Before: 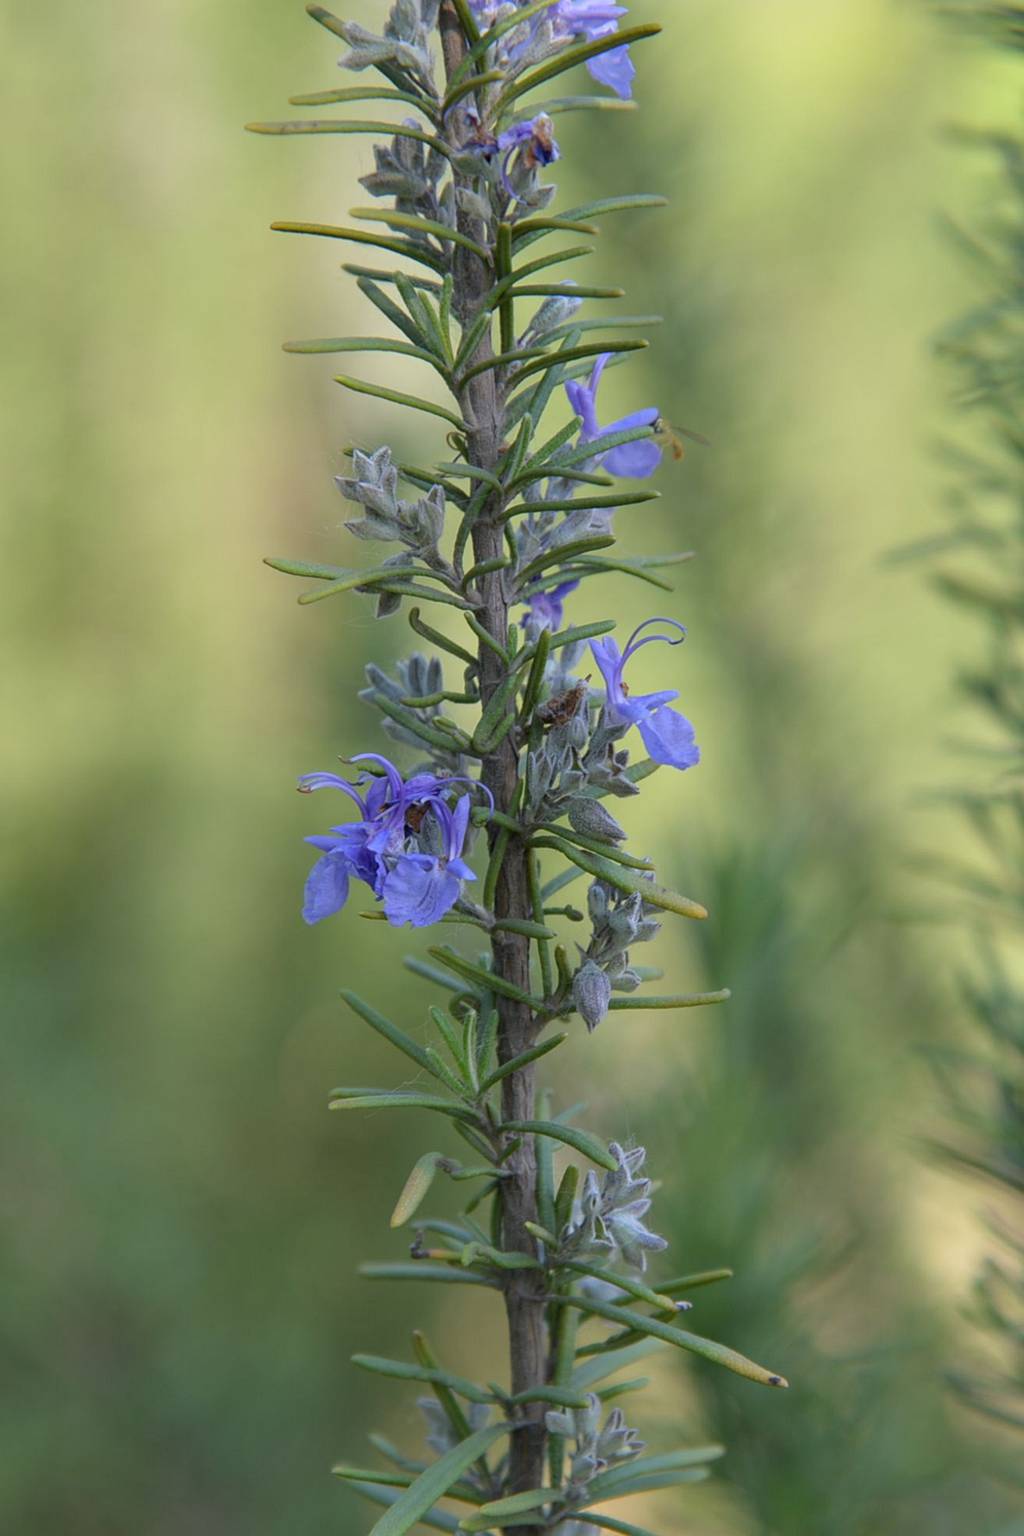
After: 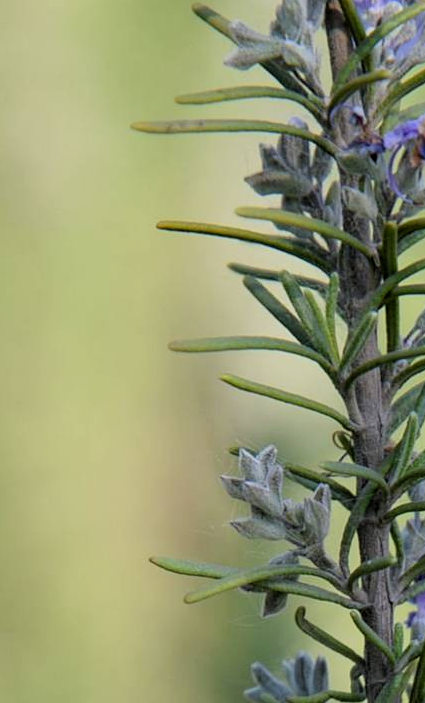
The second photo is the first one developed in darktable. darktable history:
crop and rotate: left 11.209%, top 0.078%, right 47.266%, bottom 54.113%
color calibration: illuminant same as pipeline (D50), adaptation XYZ, x 0.346, y 0.357, temperature 5003.5 K
filmic rgb: middle gray luminance 12.65%, black relative exposure -10.15 EV, white relative exposure 3.47 EV, target black luminance 0%, hardness 5.71, latitude 45.02%, contrast 1.216, highlights saturation mix 3.75%, shadows ↔ highlights balance 26.46%
color balance rgb: global offset › luminance -0.484%, perceptual saturation grading › global saturation 0.229%
